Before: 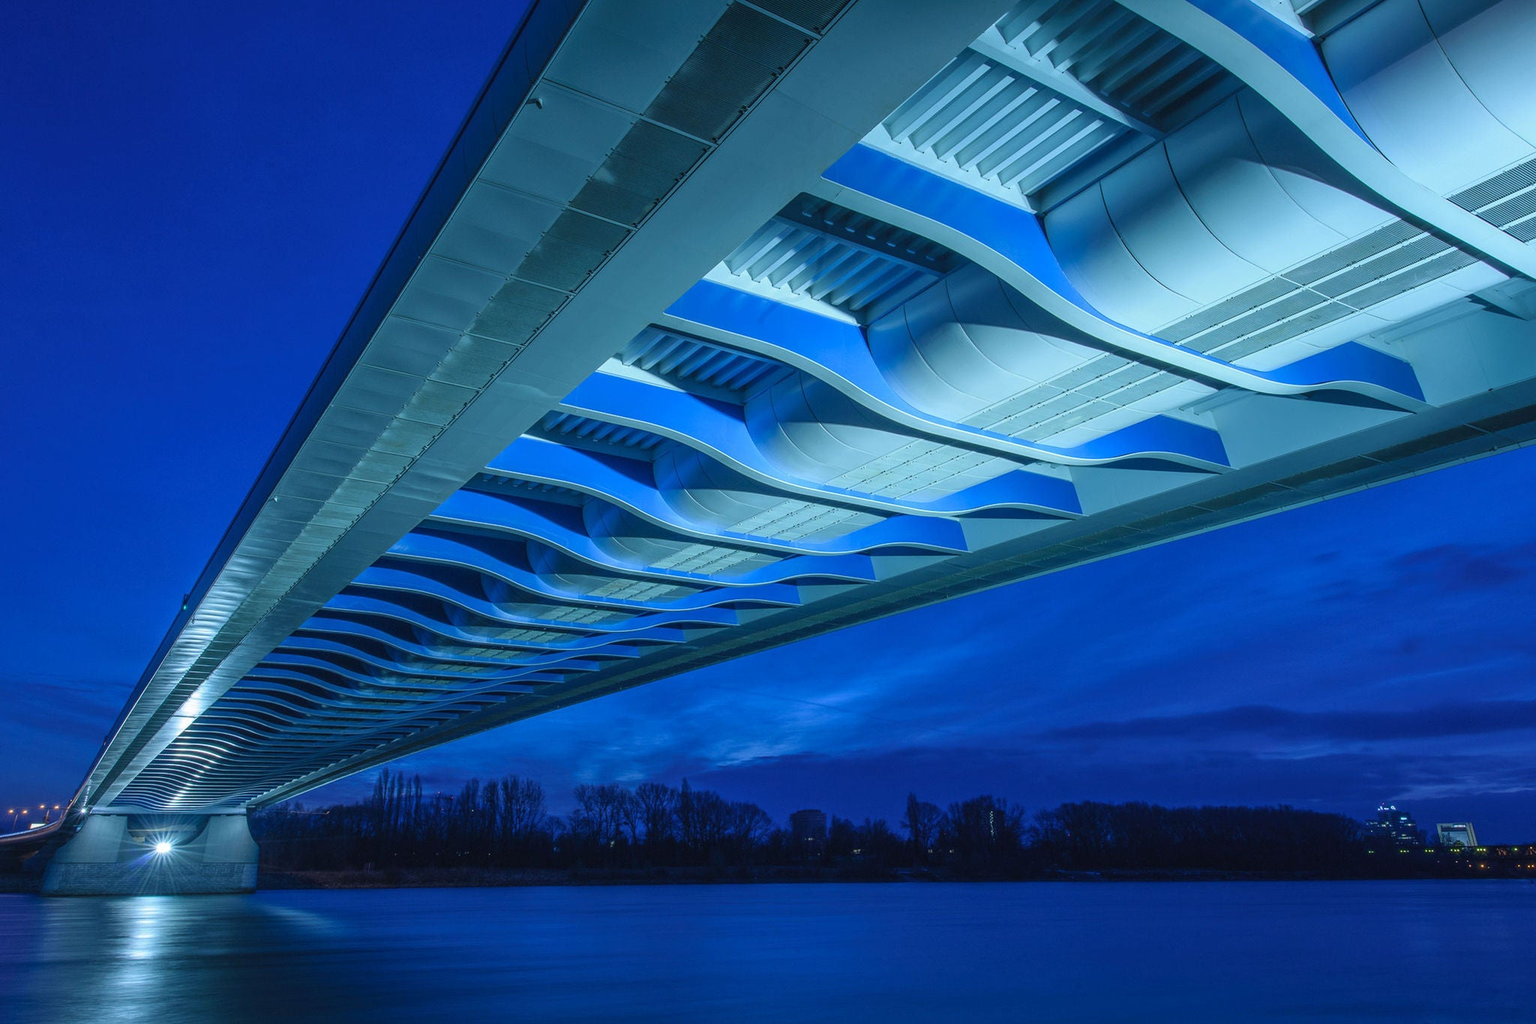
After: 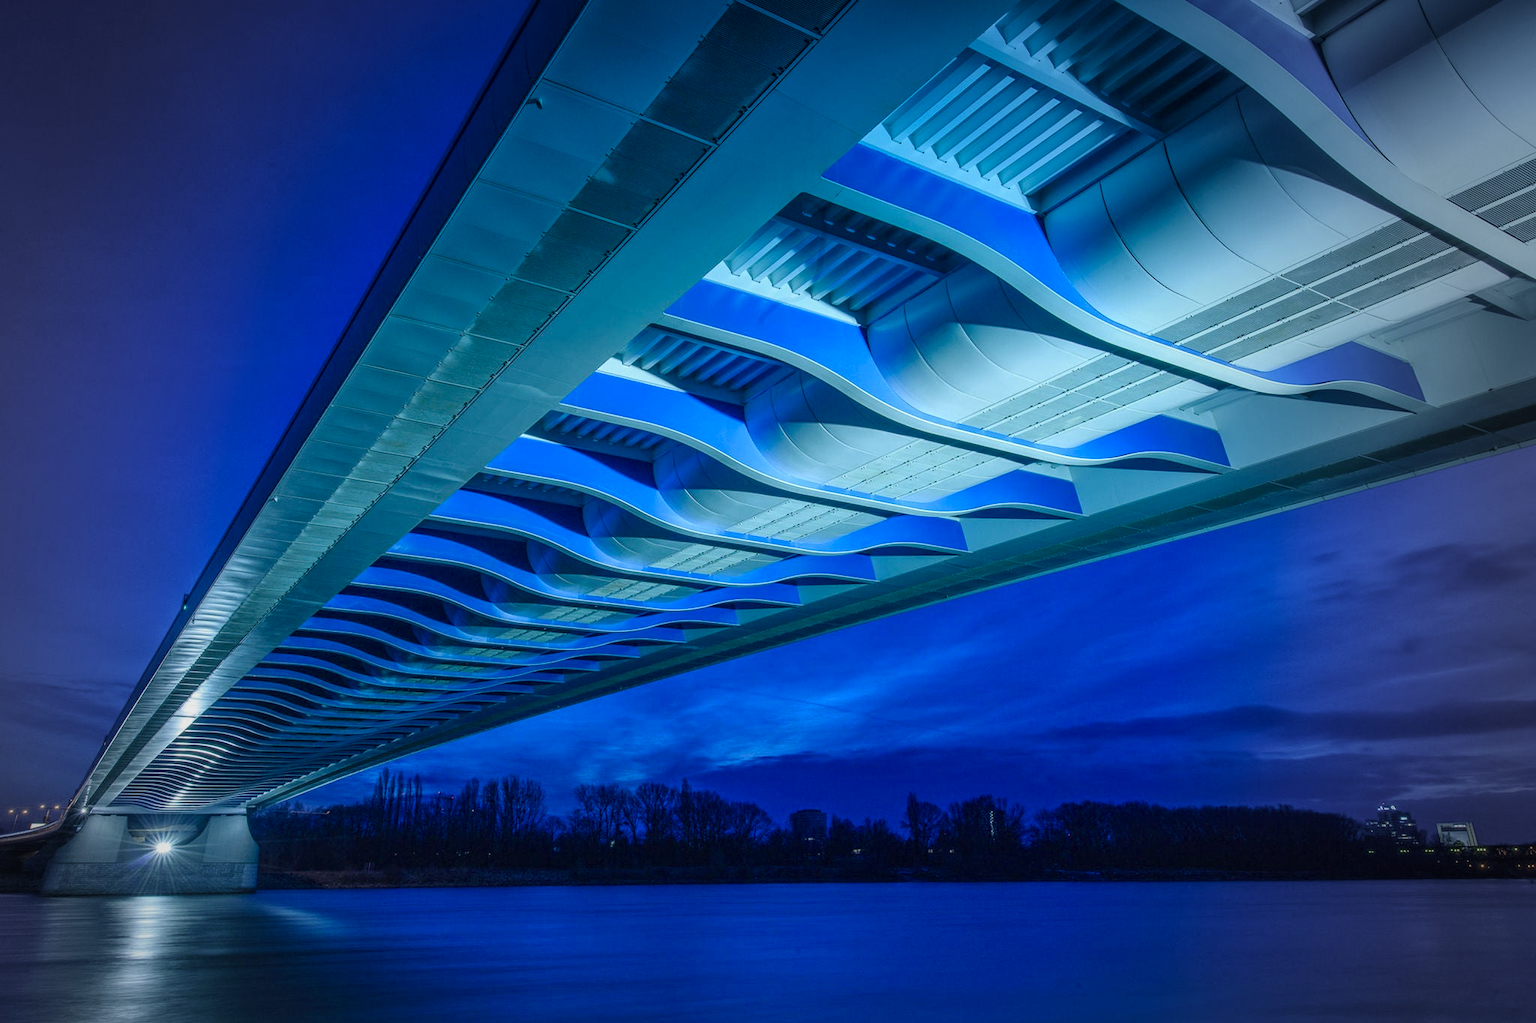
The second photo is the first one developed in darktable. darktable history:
color balance rgb: perceptual saturation grading › global saturation 20%, perceptual saturation grading › highlights -25%, perceptual saturation grading › shadows 25%
graduated density: density 2.02 EV, hardness 44%, rotation 0.374°, offset 8.21, hue 208.8°, saturation 97%
vignetting: fall-off start 64.63%, center (-0.034, 0.148), width/height ratio 0.881
local contrast: mode bilateral grid, contrast 20, coarseness 50, detail 120%, midtone range 0.2
